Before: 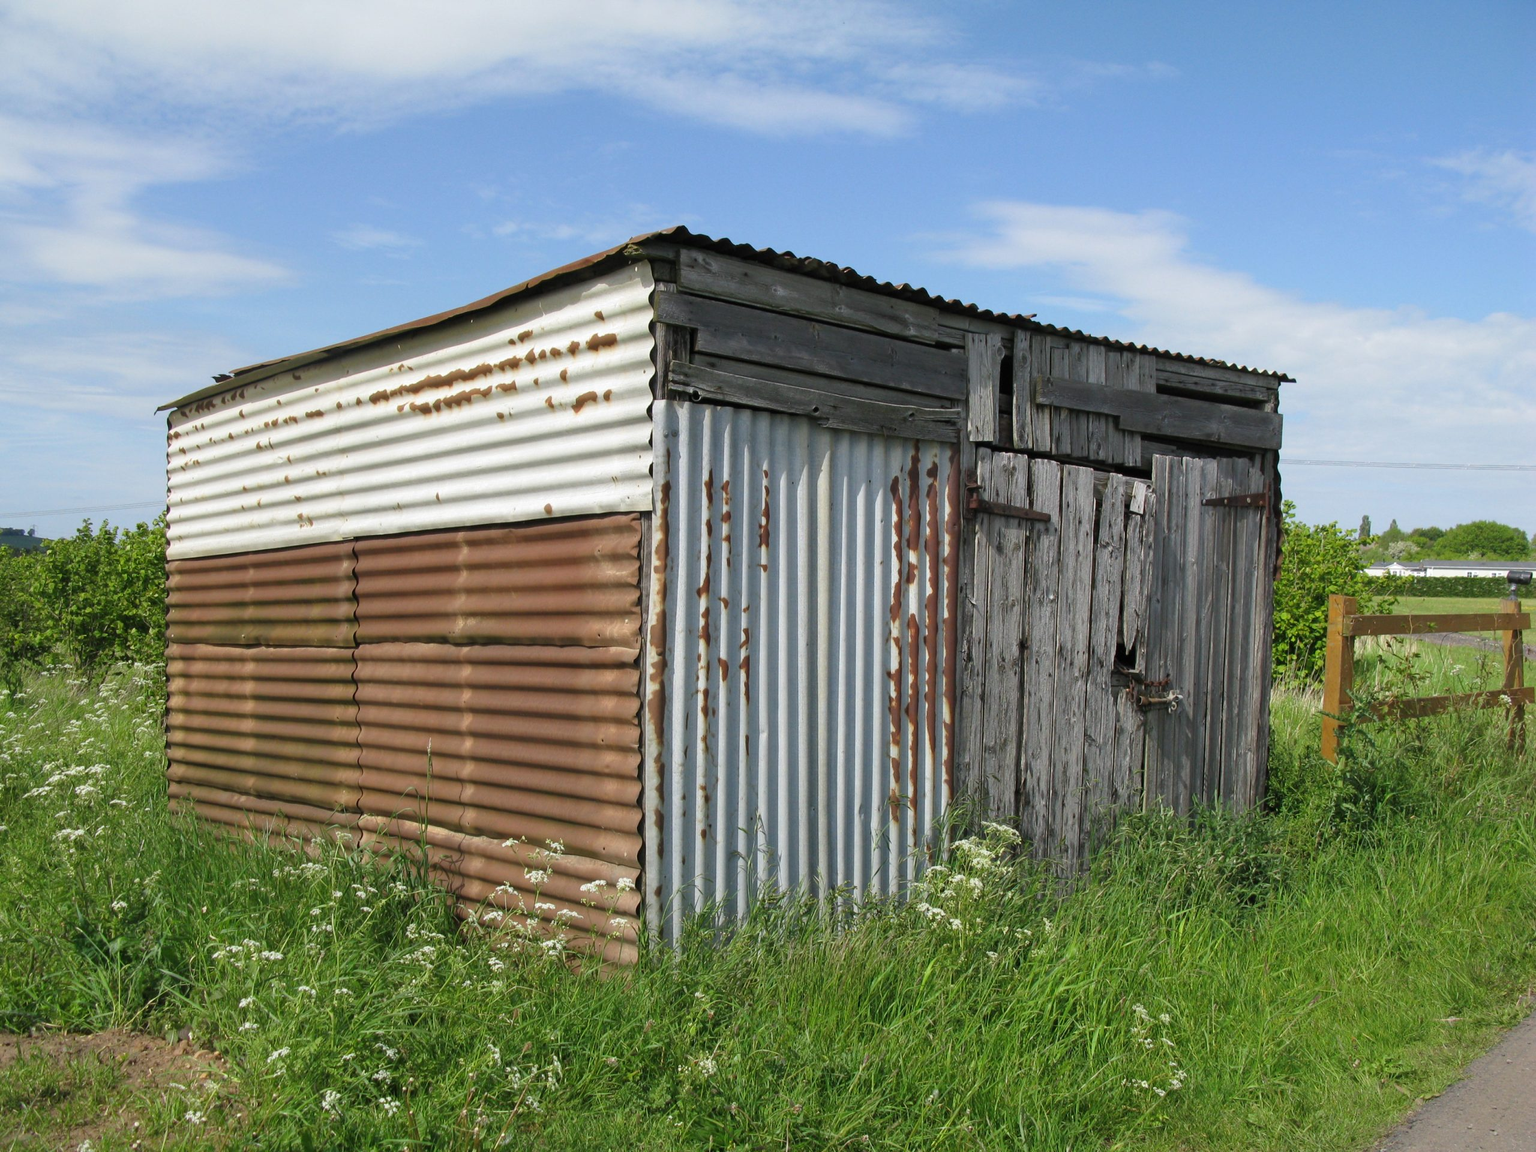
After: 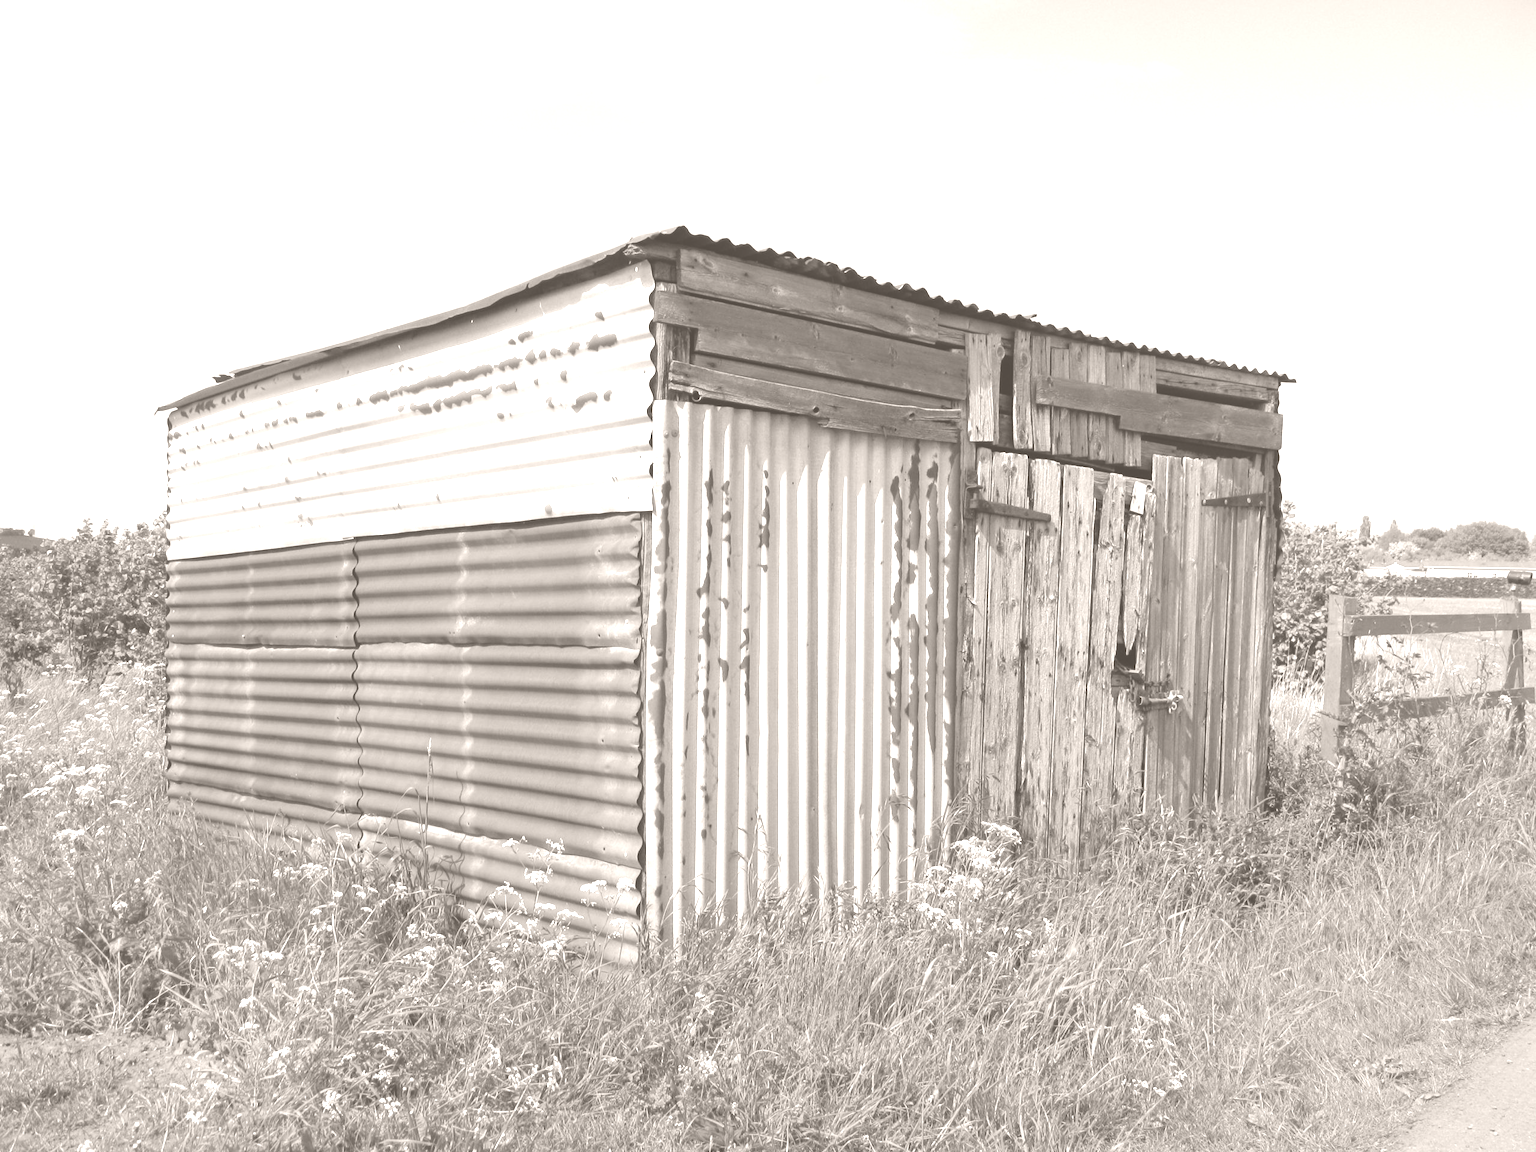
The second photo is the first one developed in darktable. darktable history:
colorize: hue 34.49°, saturation 35.33%, source mix 100%, lightness 55%, version 1
white balance: red 0.98, blue 1.61
